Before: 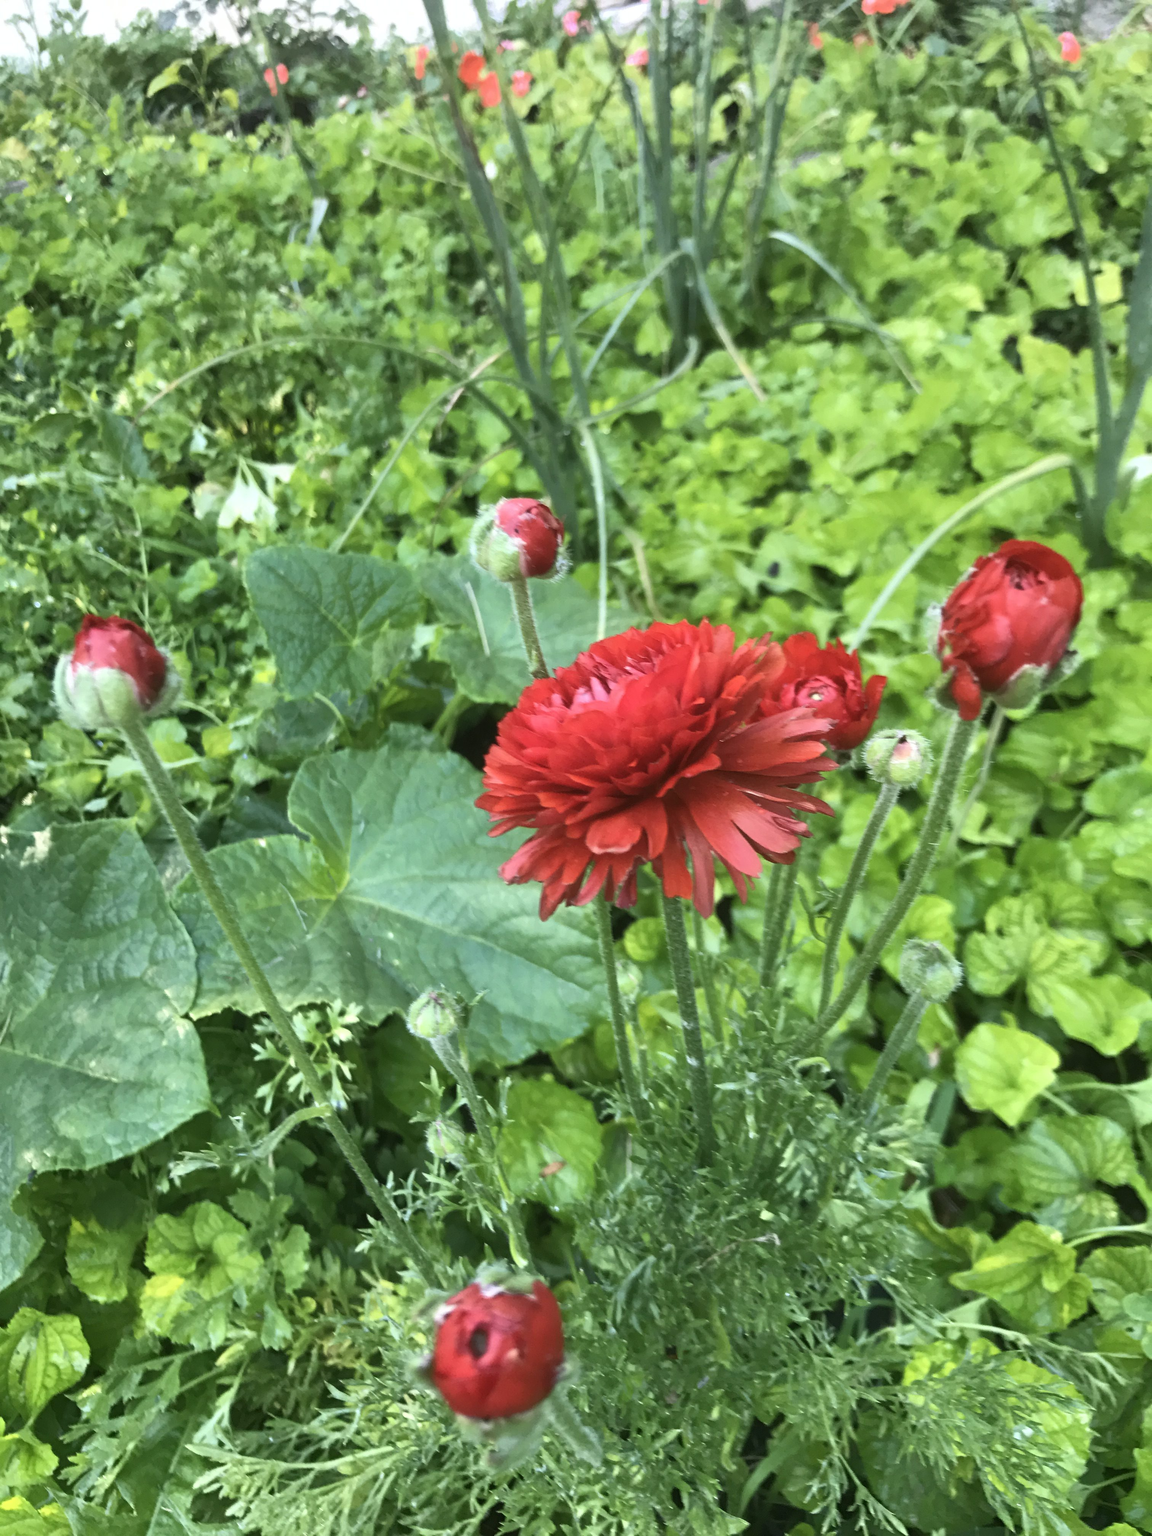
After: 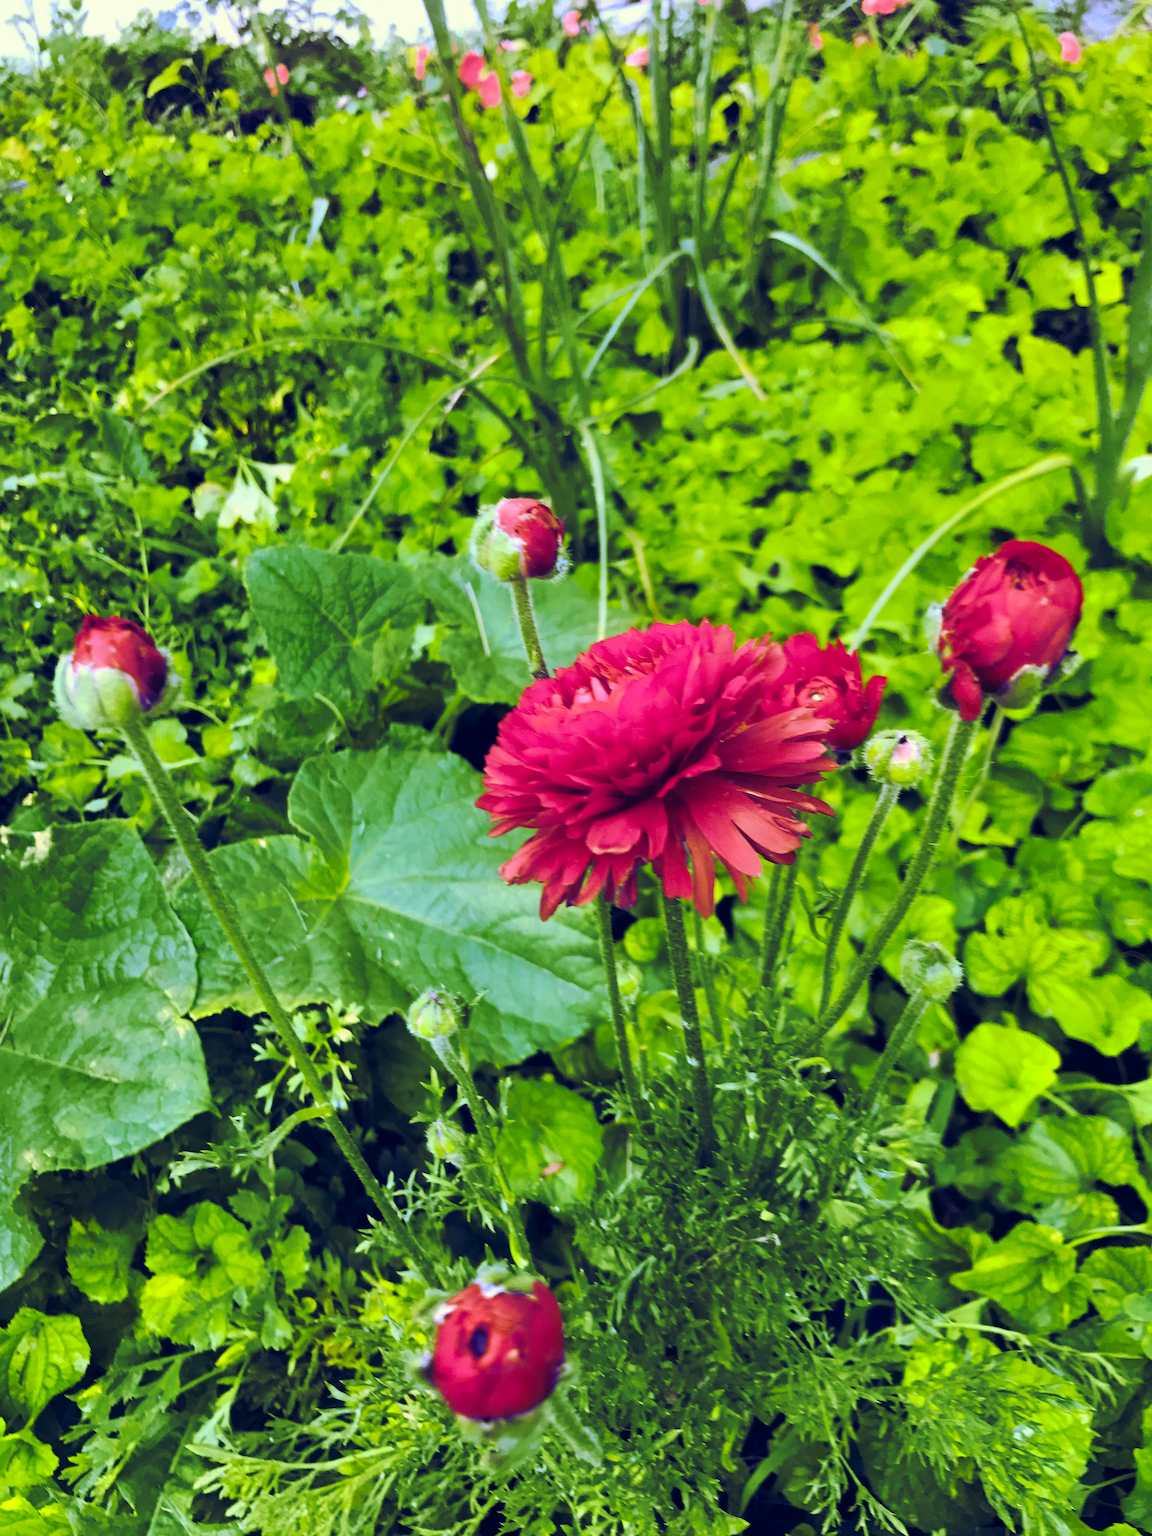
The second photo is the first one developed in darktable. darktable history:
tone curve: curves: ch0 [(0, 0) (0.003, 0.007) (0.011, 0.008) (0.025, 0.007) (0.044, 0.009) (0.069, 0.012) (0.1, 0.02) (0.136, 0.035) (0.177, 0.06) (0.224, 0.104) (0.277, 0.16) (0.335, 0.228) (0.399, 0.308) (0.468, 0.418) (0.543, 0.525) (0.623, 0.635) (0.709, 0.723) (0.801, 0.802) (0.898, 0.889) (1, 1)], preserve colors none
color look up table: target L [95.32, 93.98, 92.22, 87.77, 87.63, 83.17, 80.84, 70.15, 60.35, 56.83, 52.24, 50.56, 41.98, 22.44, 200.6, 82.15, 71.62, 60.4, 60.11, 58.13, 56.74, 53.38, 40, 42.38, 30.54, 33.84, 33.56, 10.43, 95.83, 77.28, 76.86, 66.07, 63.89, 60.53, 59.04, 56.95, 59.03, 49.92, 41.44, 25.65, 37.15, 38.29, 26.3, 6.738, 85.68, 59.48, 51.77, 40.65, 24.02], target a [-9.448, -8.374, -16.21, -67.24, -57.66, -77.81, -42.69, -26.22, -40.77, -30.49, -34.54, -1.947, -2.502, -1.237, 0, 29.03, 19.29, 55.46, 10.24, 24.16, 69.81, 61.65, 21.21, 45.92, 27.19, 33.34, 40.89, 6.377, 2.477, 38.82, 36.7, -2.659, 69.59, 39.29, 75.81, 29.25, 79.48, 23.94, 44.03, 14.93, 41.49, 45.67, 37.6, 30.43, -54.94, -3.113, 13.03, -12.42, 26.45], target b [30.41, 78, 80.22, 66.13, -10.57, 66.2, -22.81, 50.9, 32.22, 7.278, 30.85, 10.59, 27.82, -18.9, 0, 1.813, -39.62, 11.59, 41.6, 44.19, 8.469, 41.25, -5.971, -2.175, -34.44, 33.76, -19.42, -4.232, -0.088, -20.14, -5.058, -43.53, -43.75, -53.56, -52.58, -59.5, -58.83, 14.92, 31.16, 7.043, -85.38, -51.15, -40.08, -39.92, -14.01, -59.2, -71.79, 24.5, -44.74], num patches 49
